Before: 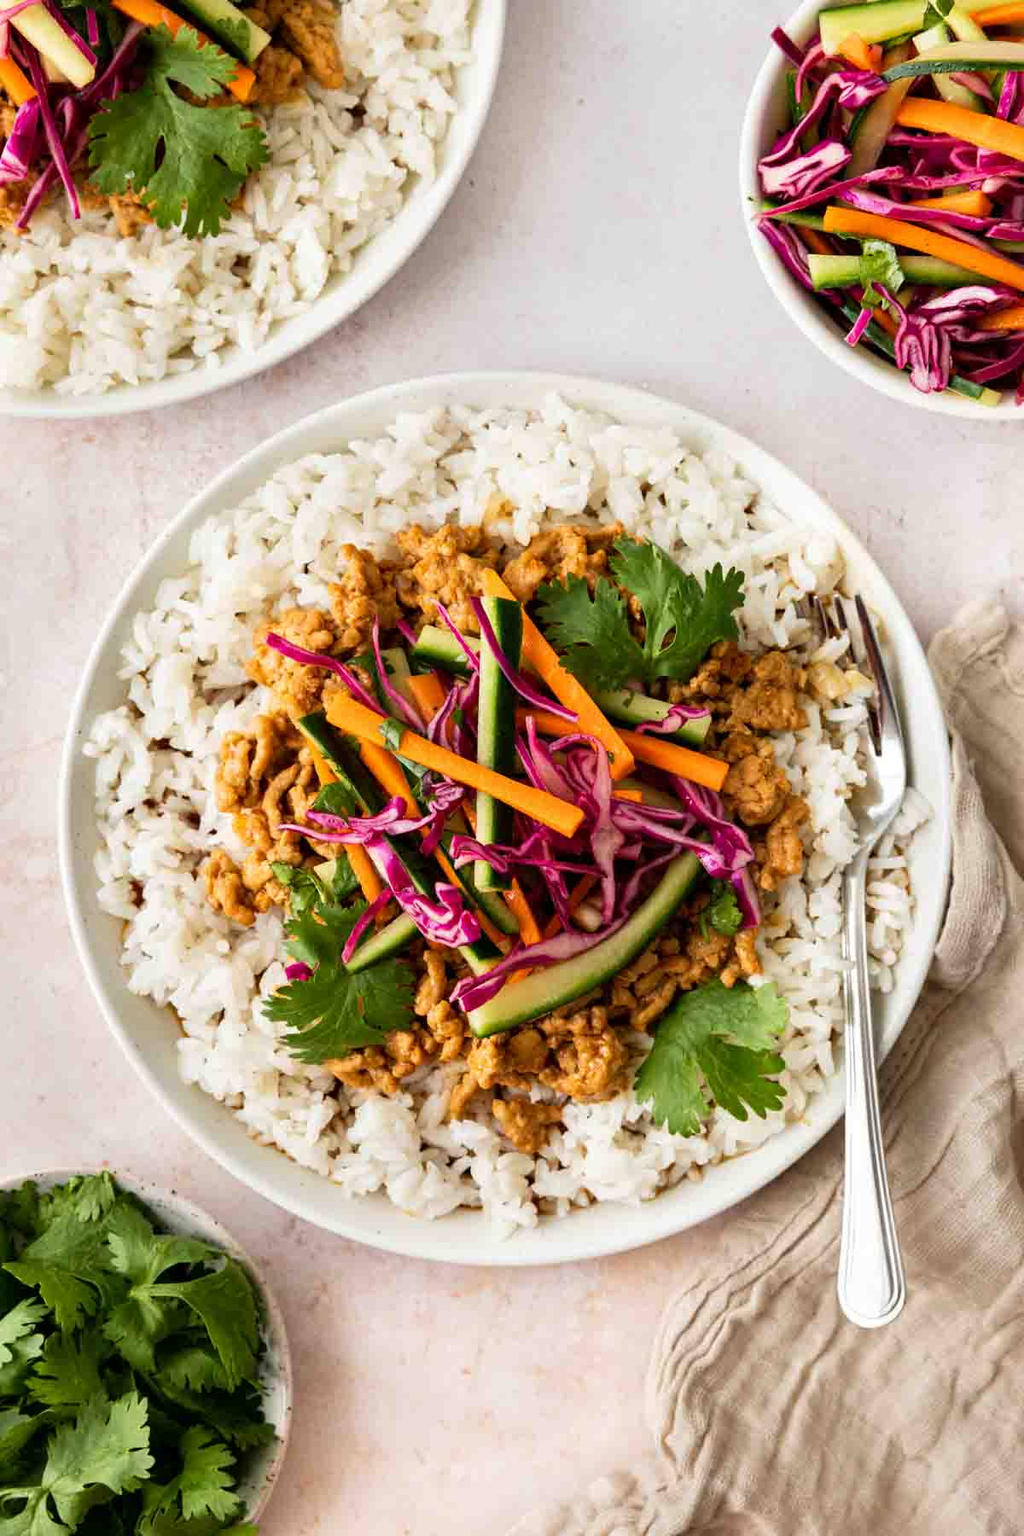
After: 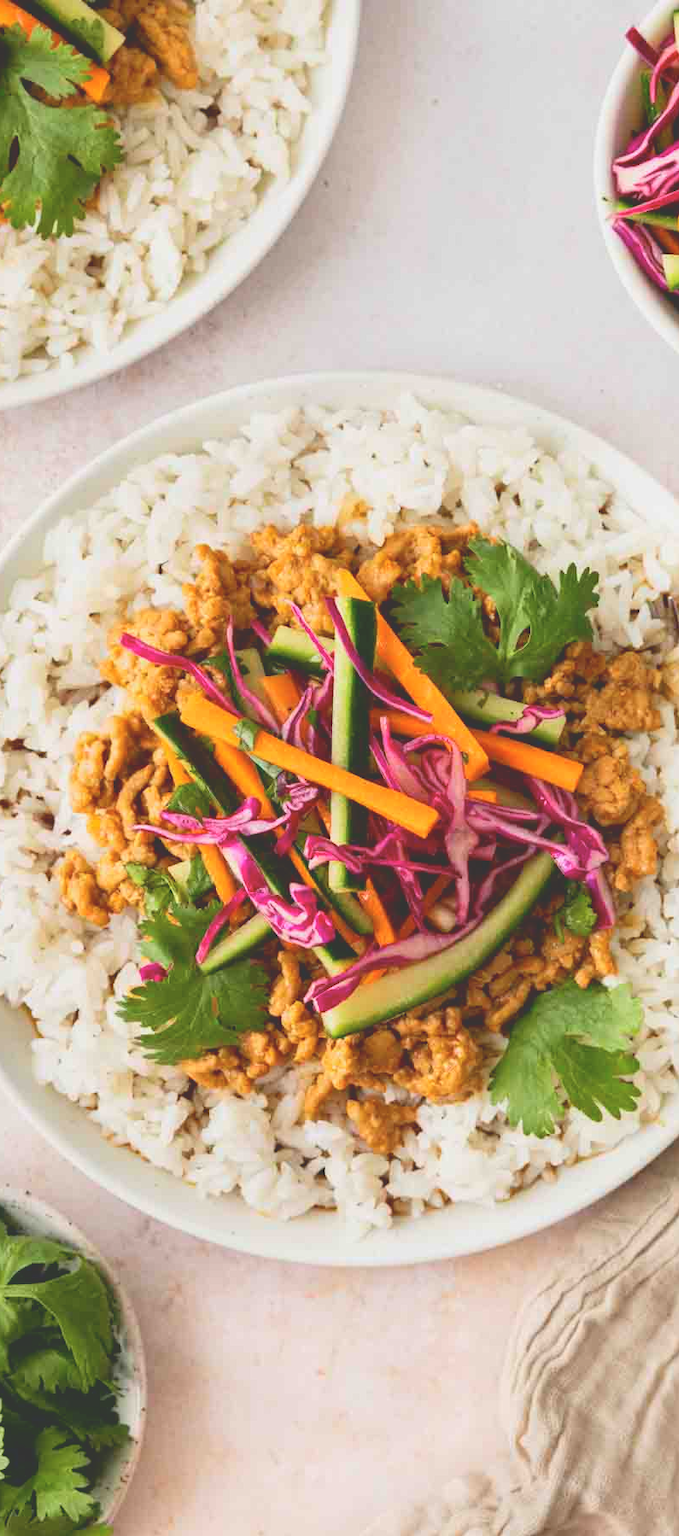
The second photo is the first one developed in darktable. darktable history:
crop and rotate: left 14.299%, right 19.362%
contrast brightness saturation: brightness 0.154
tone curve: curves: ch0 [(0, 0.211) (0.15, 0.25) (1, 0.953)], color space Lab, independent channels, preserve colors none
